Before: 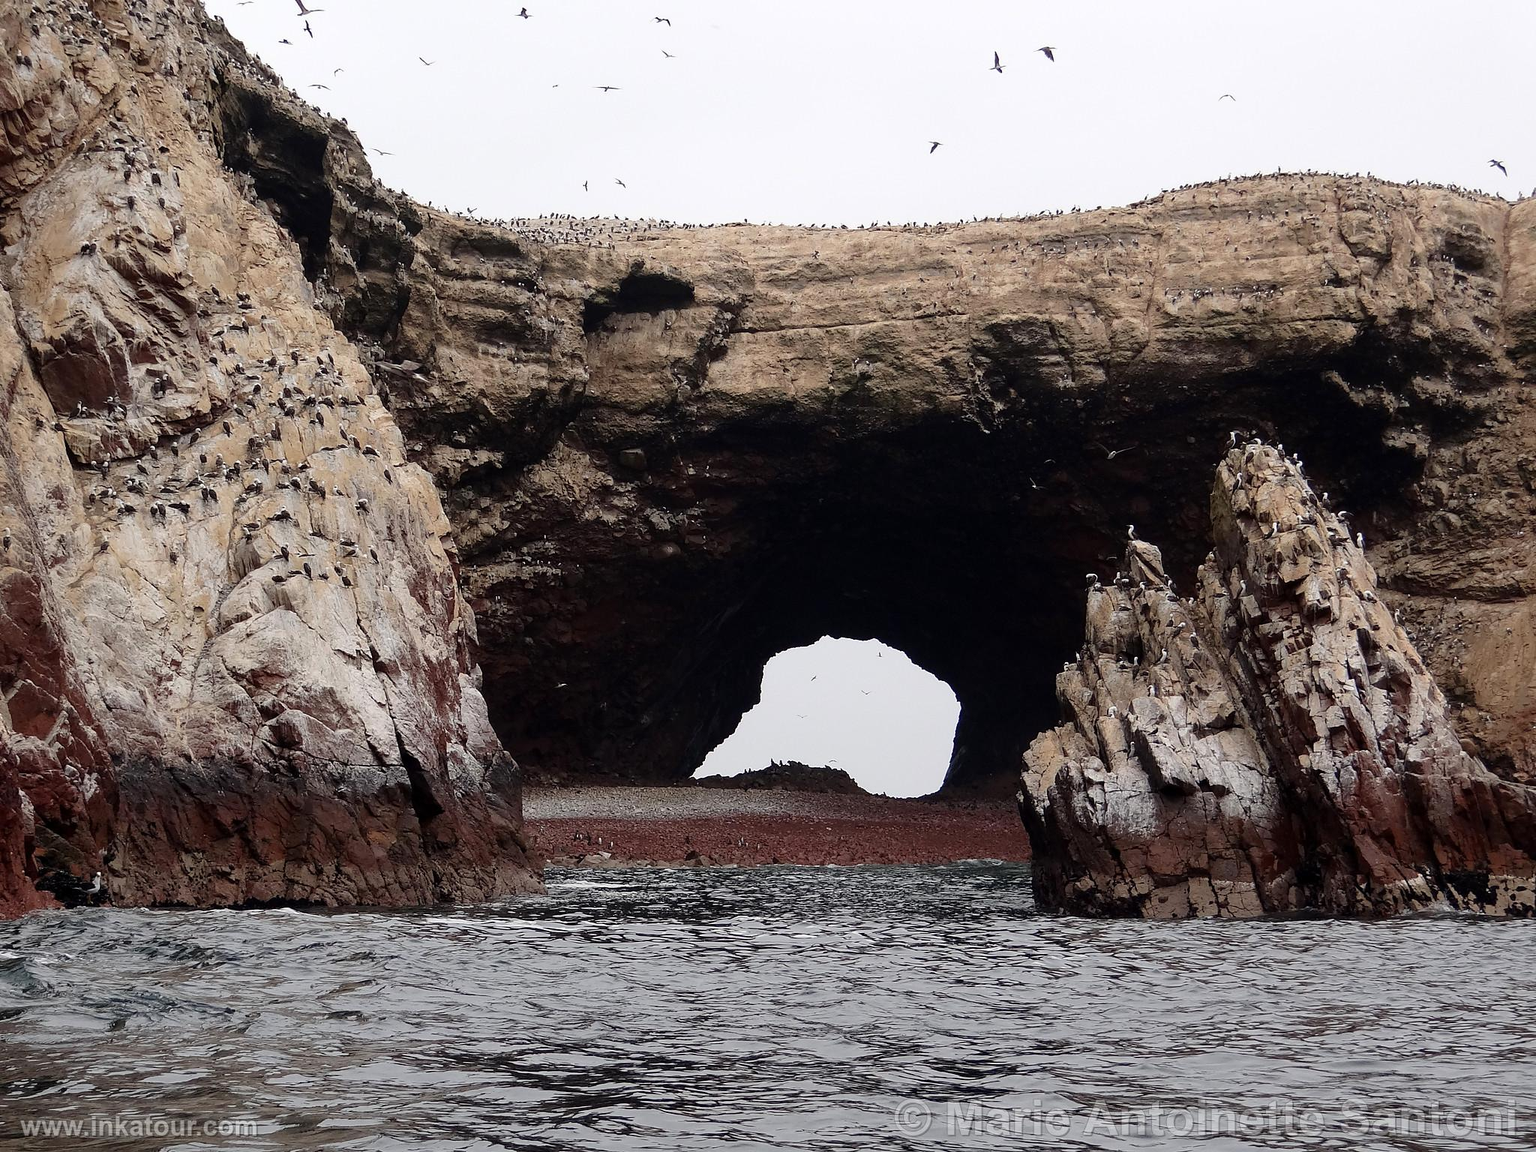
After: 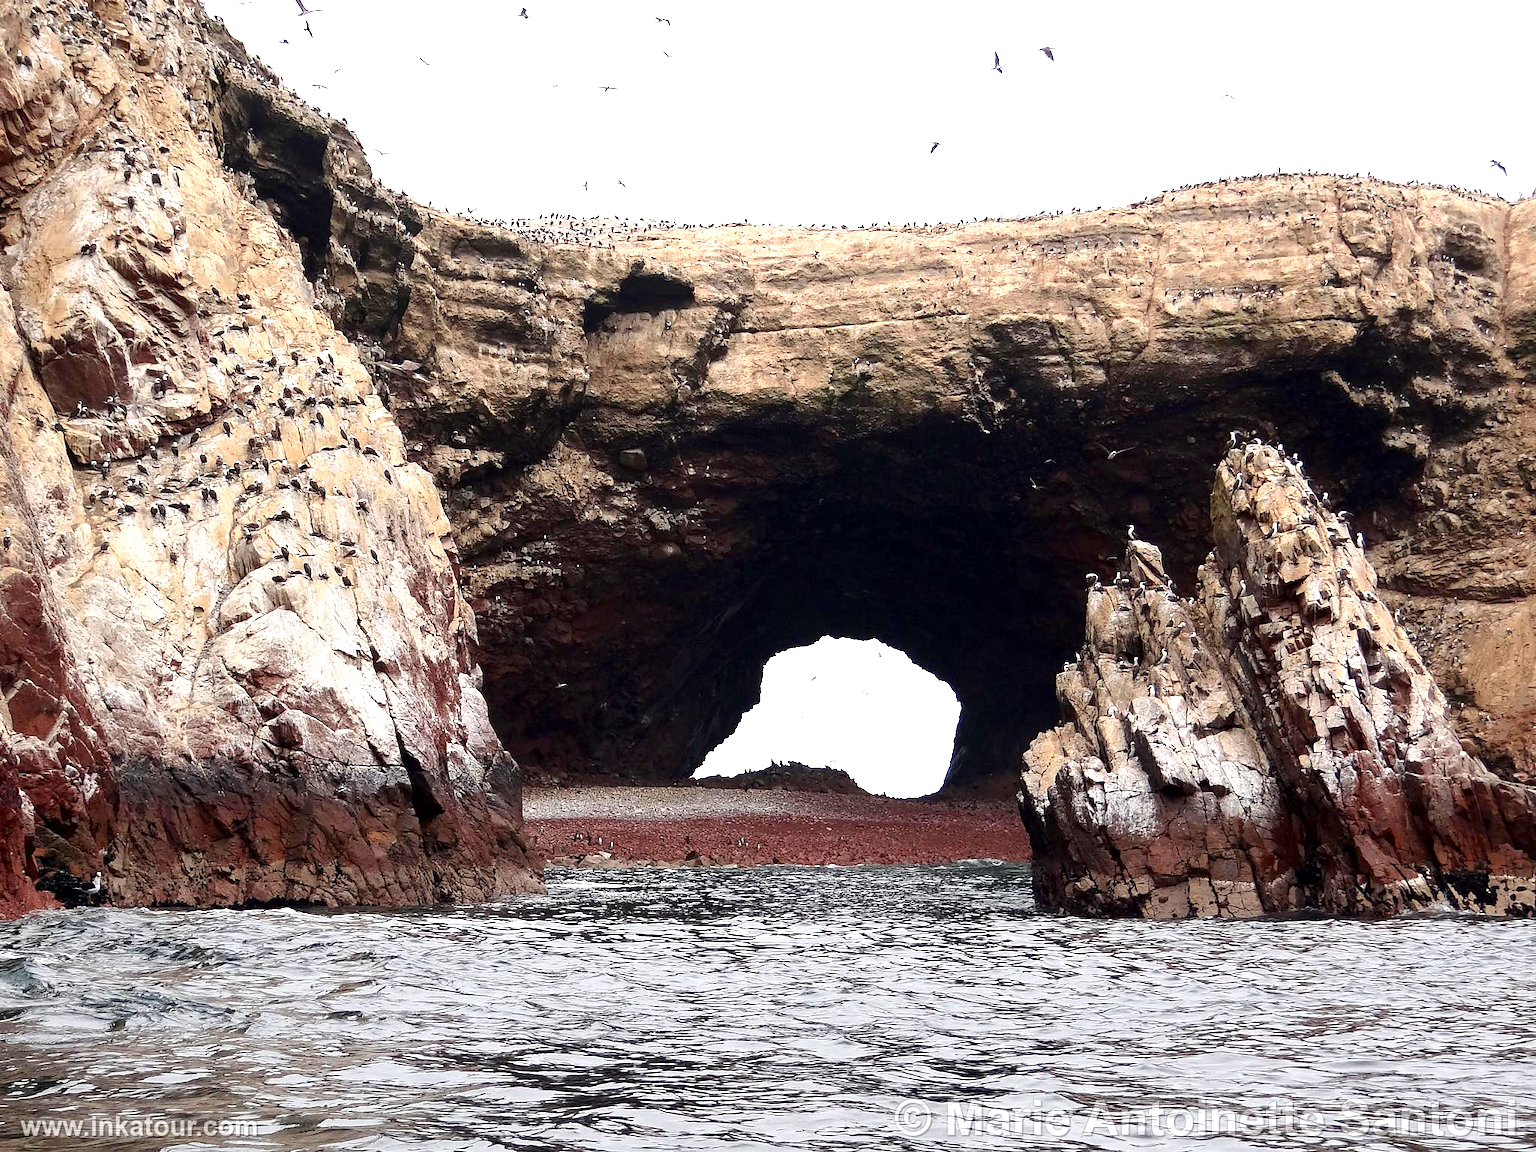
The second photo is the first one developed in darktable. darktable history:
contrast brightness saturation: saturation 0.13
exposure: black level correction 0.001, exposure 1.05 EV, compensate exposure bias true, compensate highlight preservation false
